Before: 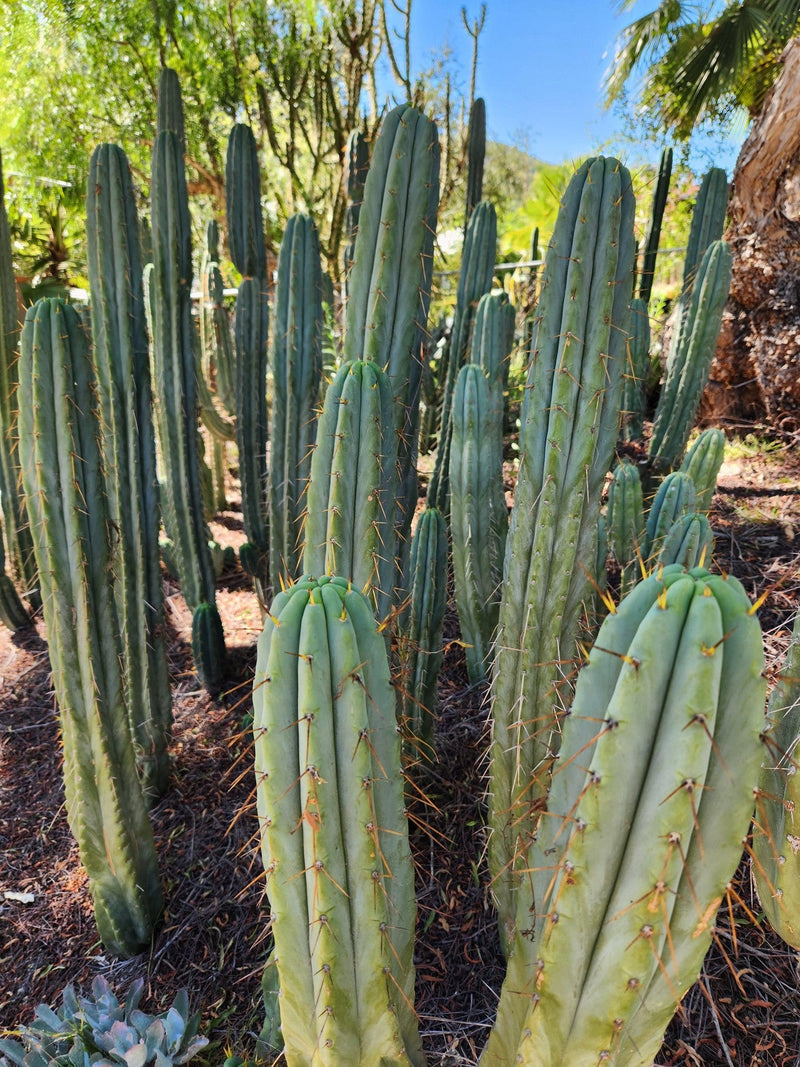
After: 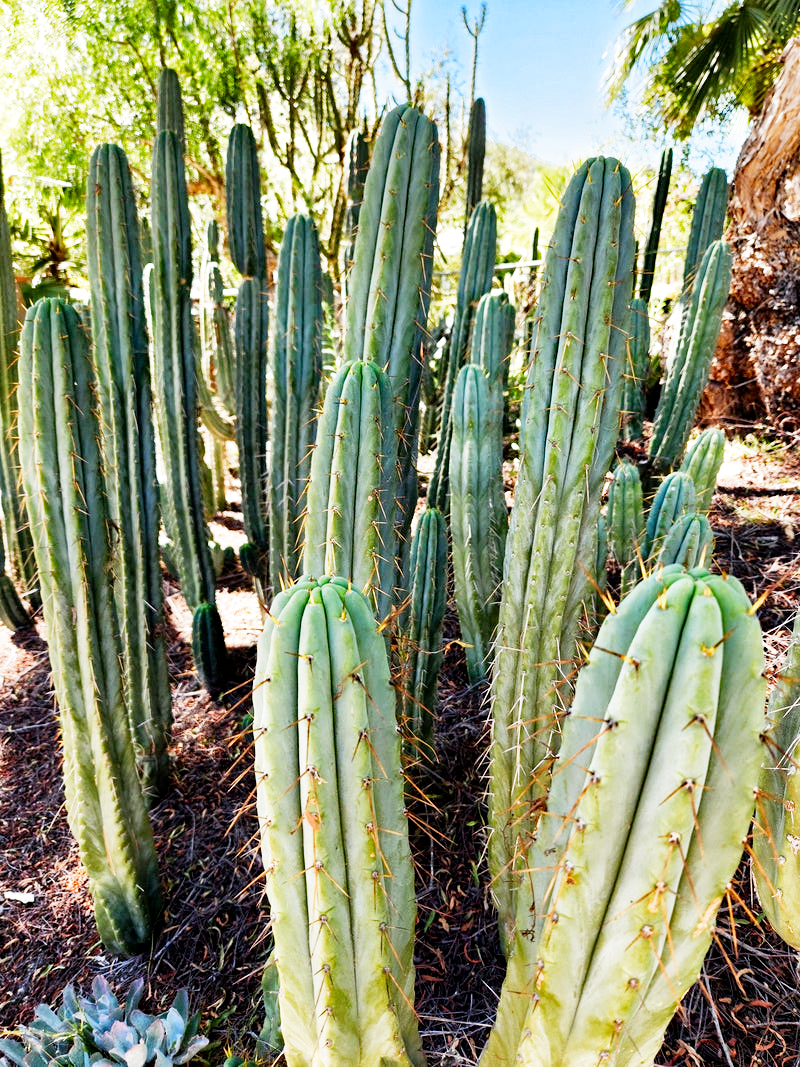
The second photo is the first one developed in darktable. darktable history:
filmic rgb: middle gray luminance 10%, black relative exposure -8.61 EV, white relative exposure 3.3 EV, threshold 6 EV, target black luminance 0%, hardness 5.2, latitude 44.69%, contrast 1.302, highlights saturation mix 5%, shadows ↔ highlights balance 24.64%, add noise in highlights 0, preserve chrominance no, color science v3 (2019), use custom middle-gray values true, iterations of high-quality reconstruction 0, contrast in highlights soft, enable highlight reconstruction true
haze removal: compatibility mode true, adaptive false
